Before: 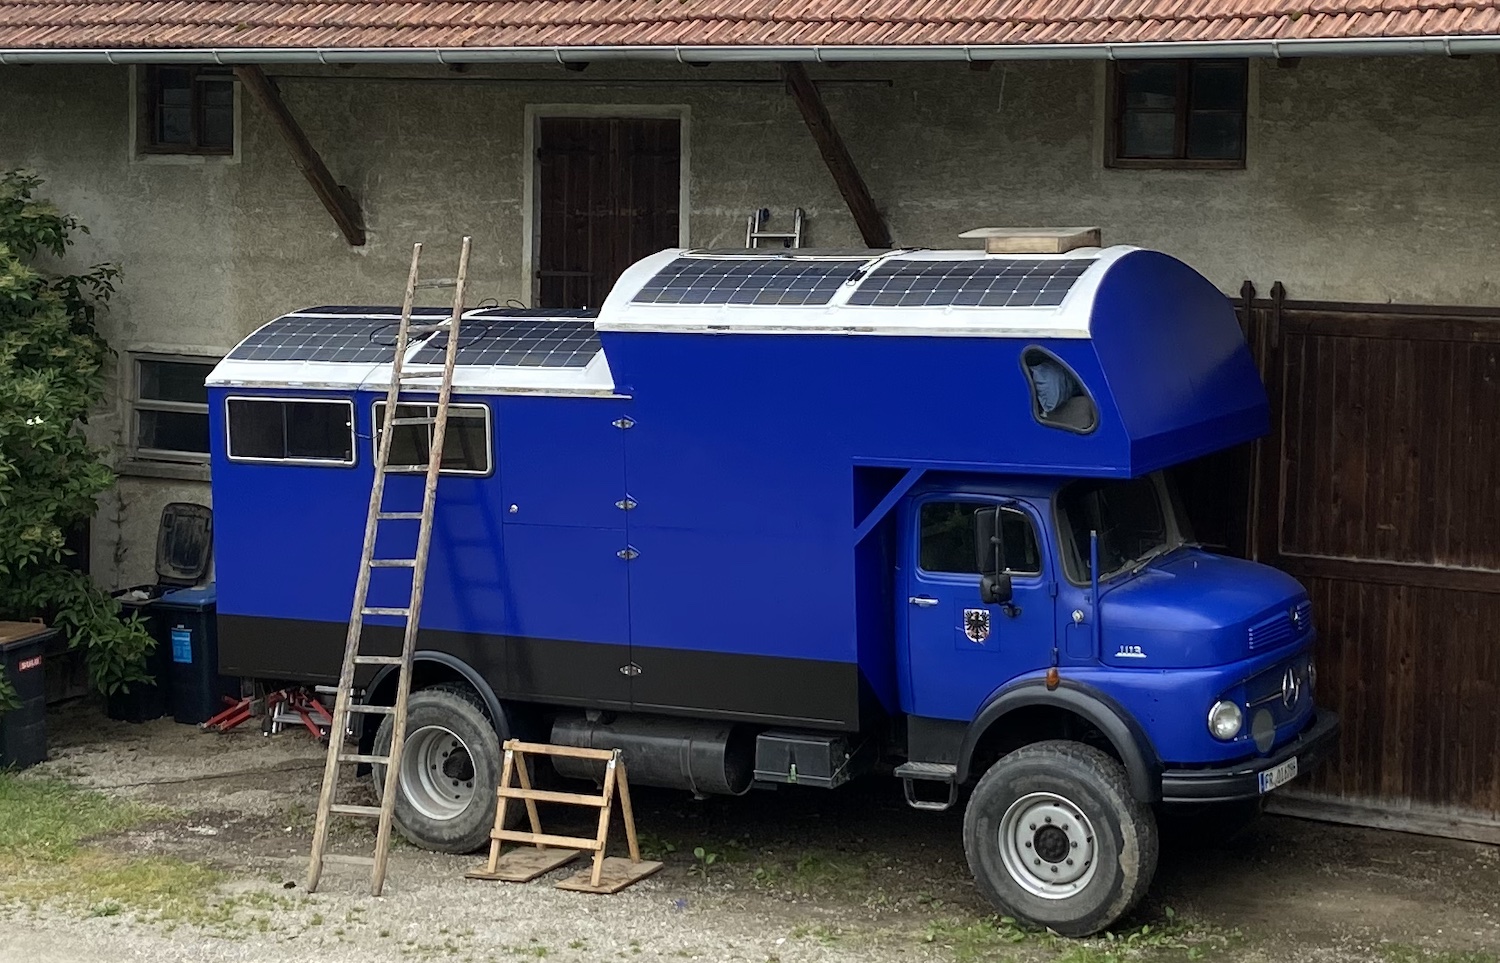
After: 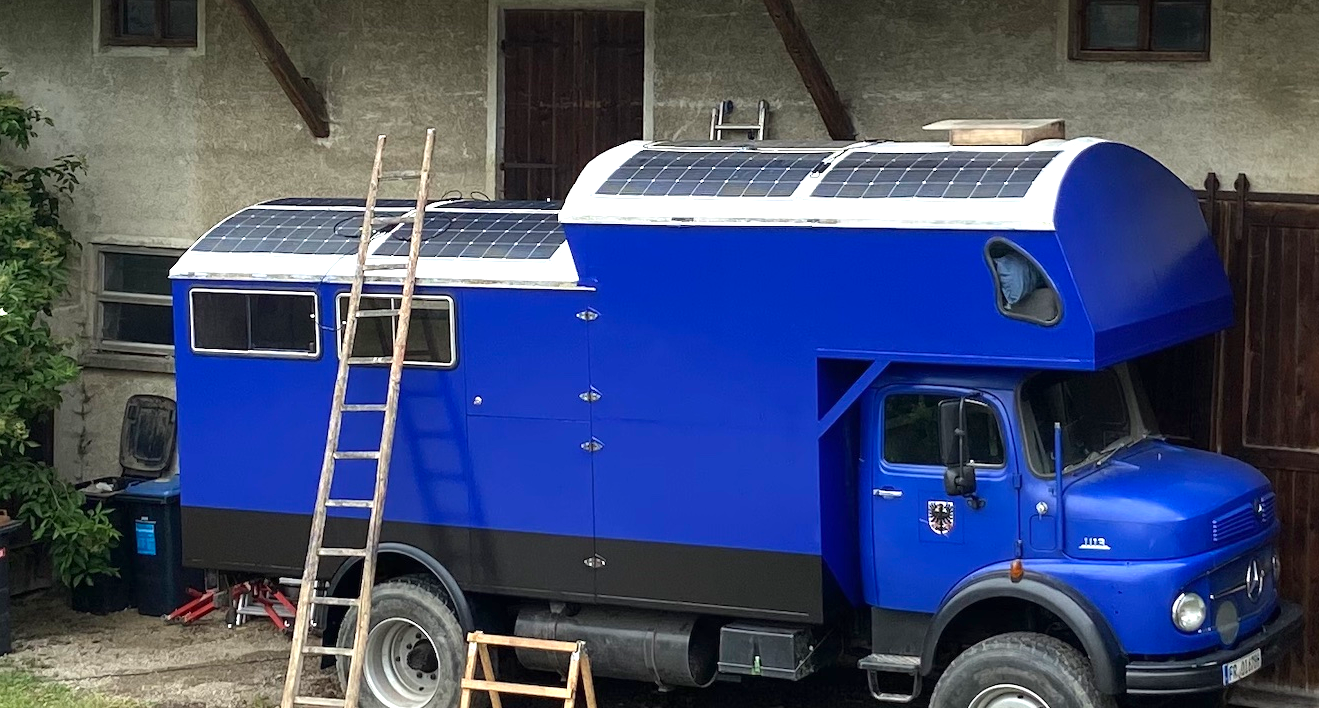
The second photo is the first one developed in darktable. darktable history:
exposure: black level correction 0, exposure 0.7 EV, compensate highlight preservation false
crop and rotate: left 2.425%, top 11.305%, right 9.6%, bottom 15.08%
